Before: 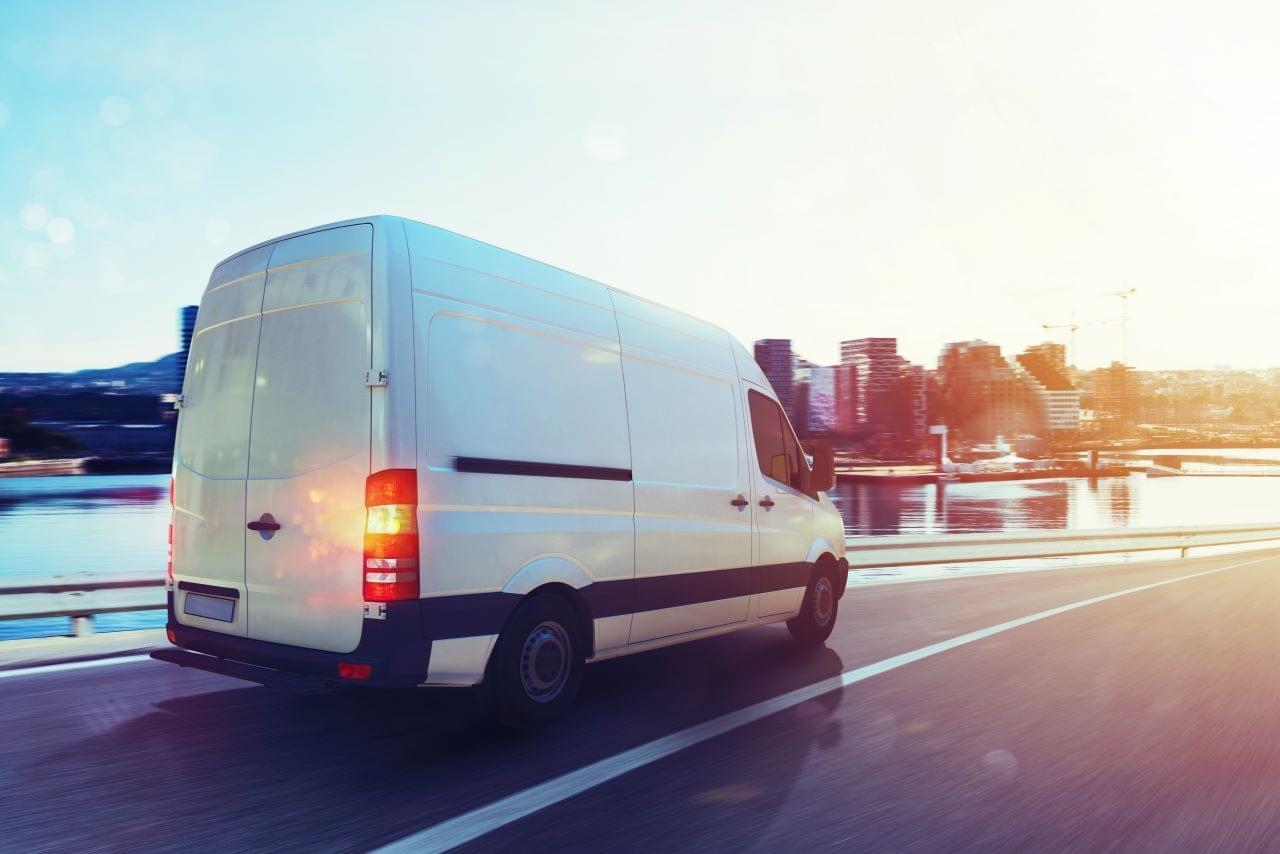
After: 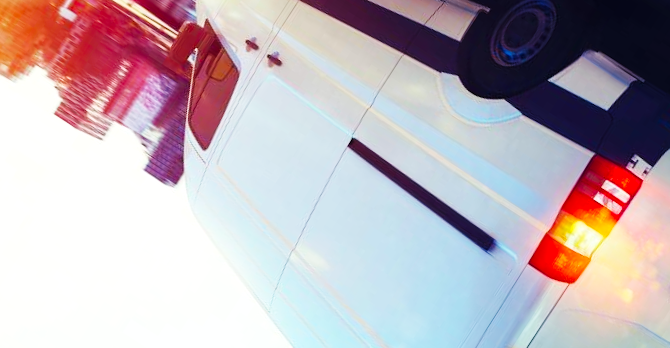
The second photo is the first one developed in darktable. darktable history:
color balance rgb: perceptual saturation grading › global saturation 25.06%, contrast 5.331%
crop and rotate: angle 147.22°, left 9.109%, top 15.578%, right 4.396%, bottom 16.922%
base curve: curves: ch0 [(0, 0) (0.032, 0.025) (0.121, 0.166) (0.206, 0.329) (0.605, 0.79) (1, 1)], preserve colors none
